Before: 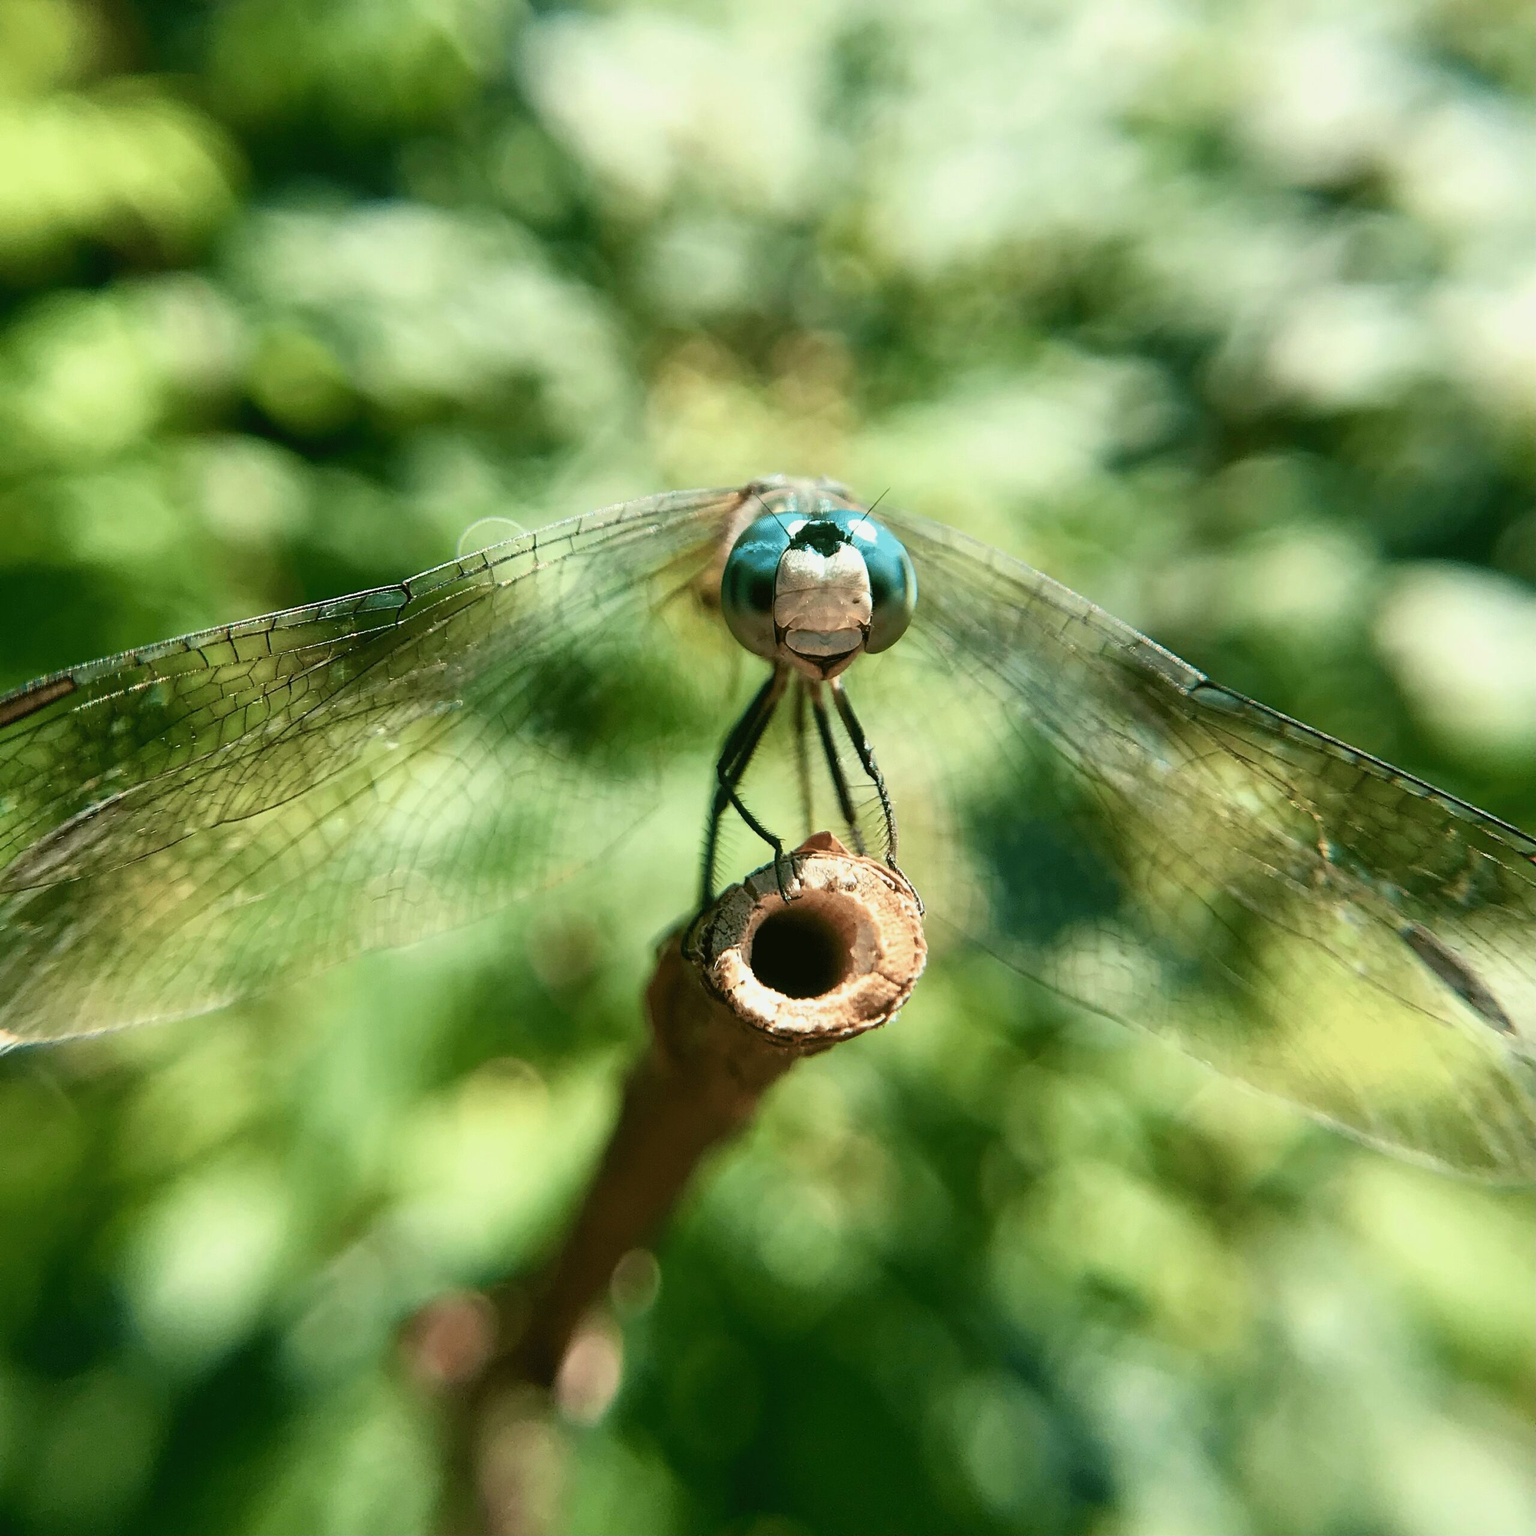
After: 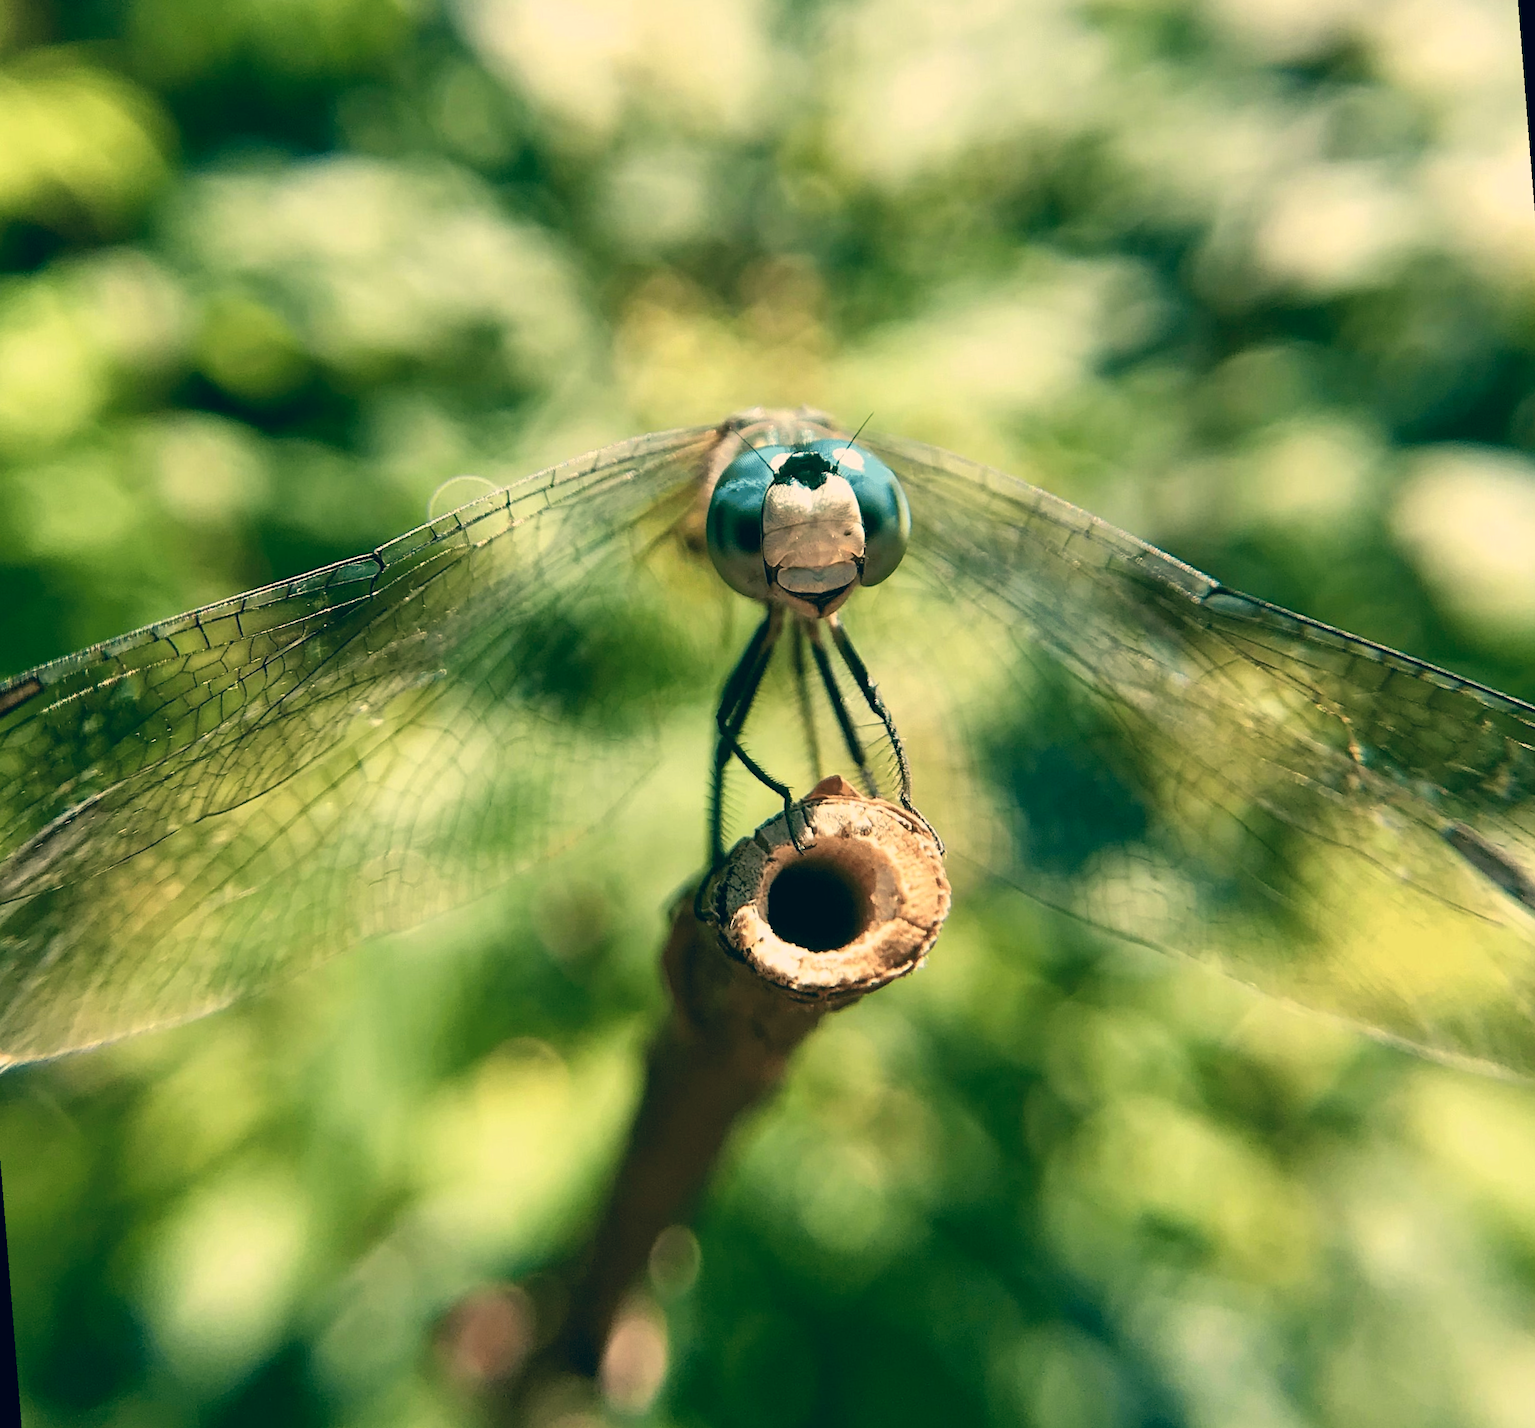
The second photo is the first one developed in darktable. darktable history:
shadows and highlights: shadows 20.55, highlights -20.99, soften with gaussian
white balance: emerald 1
rotate and perspective: rotation -4.57°, crop left 0.054, crop right 0.944, crop top 0.087, crop bottom 0.914
color correction: highlights a* 10.32, highlights b* 14.66, shadows a* -9.59, shadows b* -15.02
